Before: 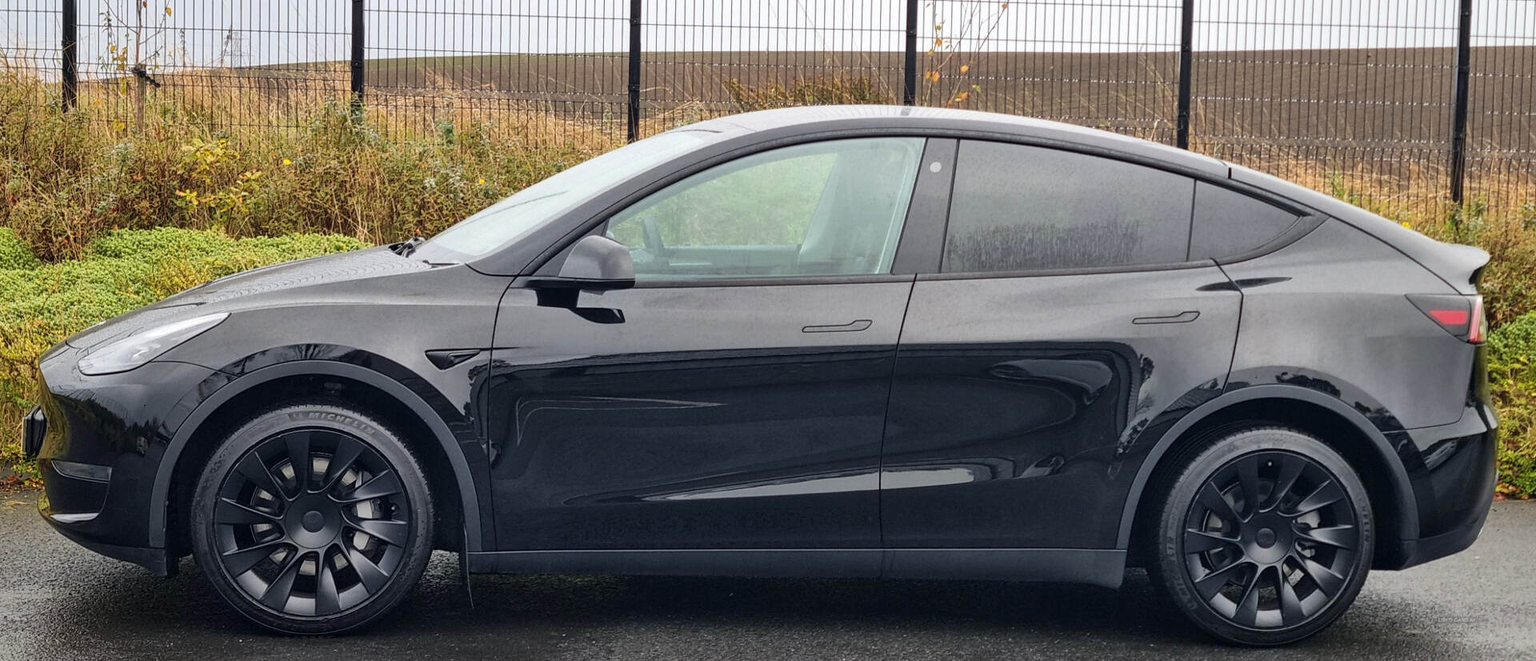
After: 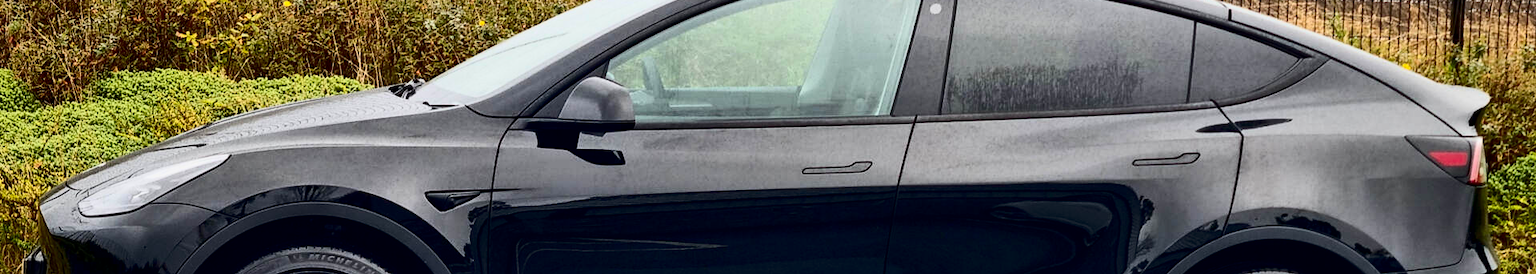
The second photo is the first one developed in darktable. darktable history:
exposure: black level correction 0.011, exposure -0.47 EV, compensate highlight preservation false
crop and rotate: top 24.011%, bottom 34.359%
contrast brightness saturation: contrast 0.403, brightness 0.054, saturation 0.254
